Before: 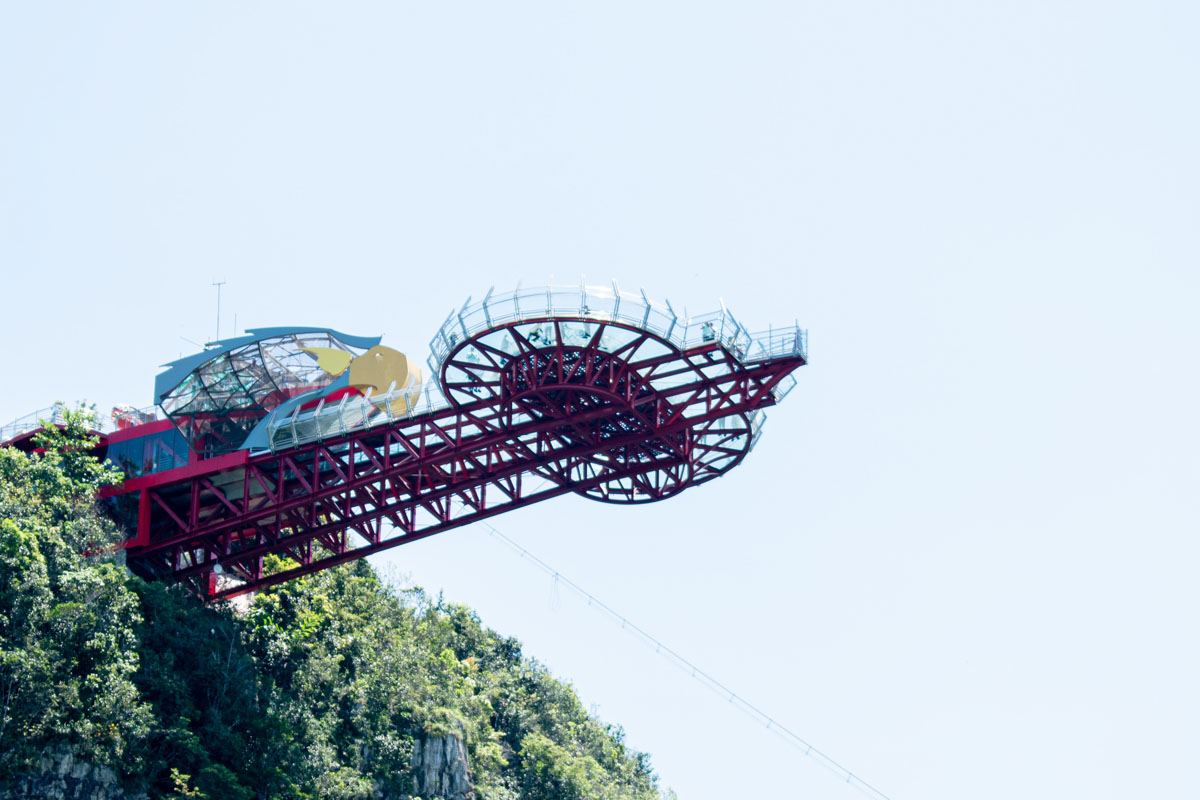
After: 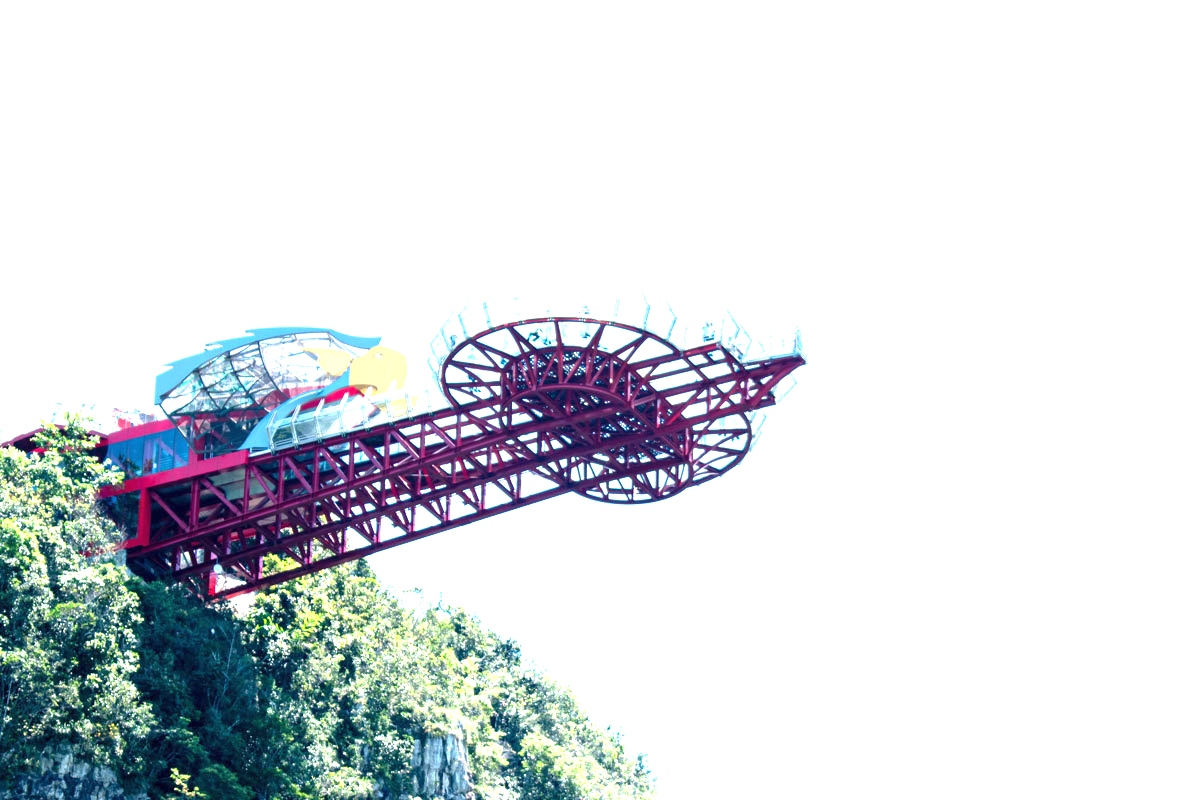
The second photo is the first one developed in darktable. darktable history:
exposure: black level correction 0, exposure 1.457 EV, compensate highlight preservation false
